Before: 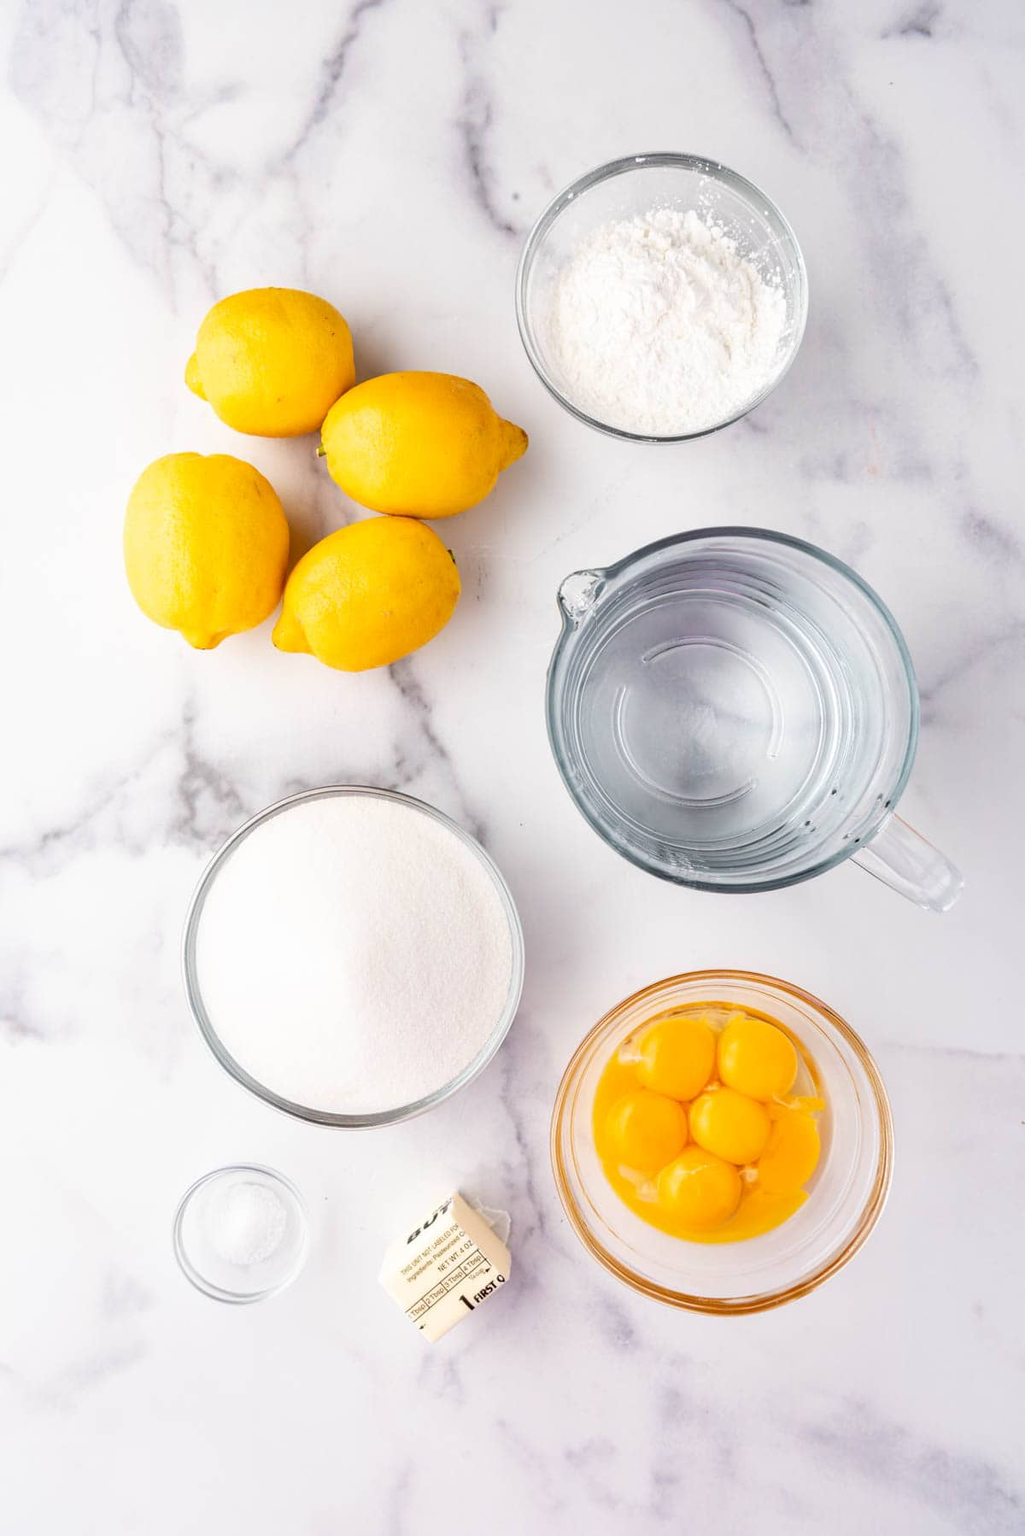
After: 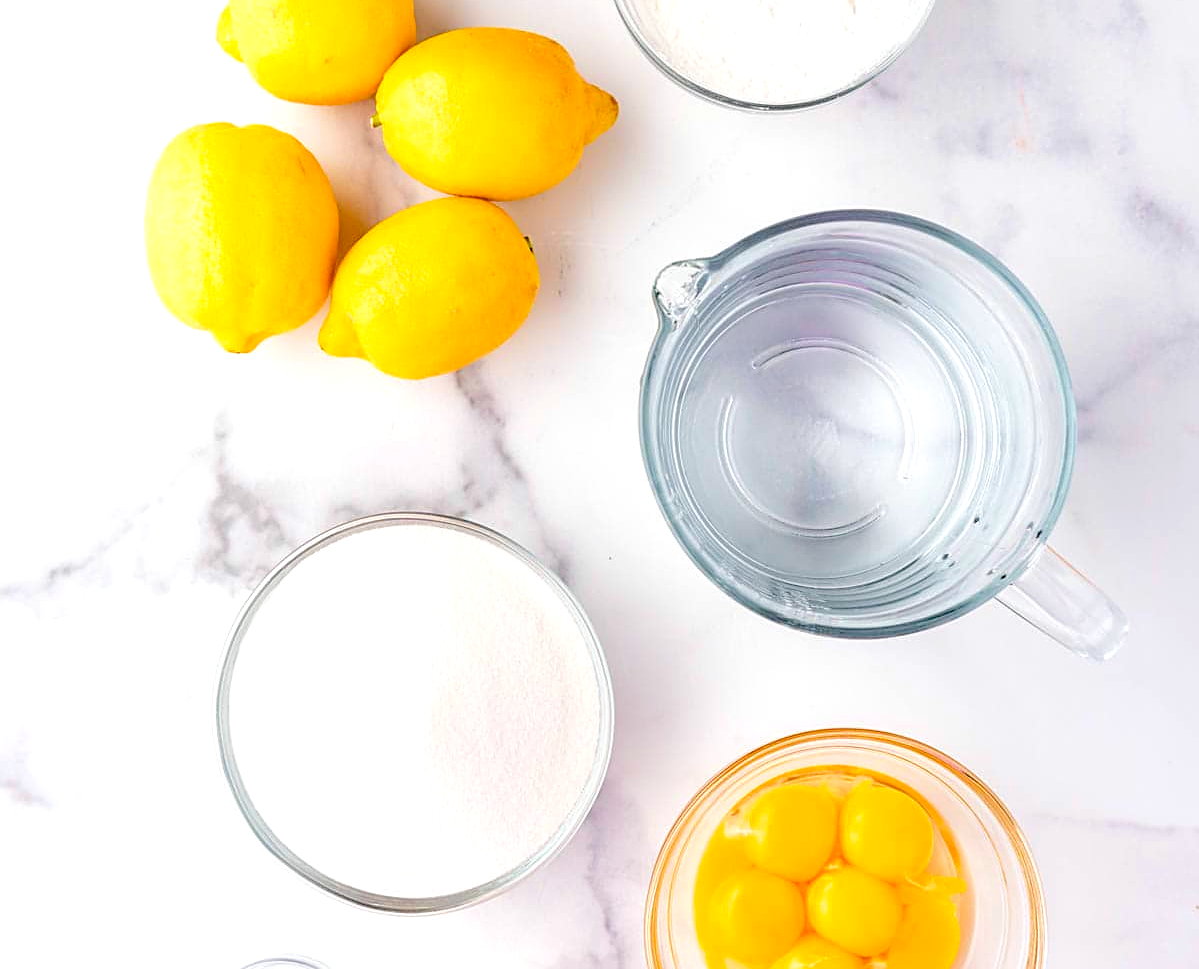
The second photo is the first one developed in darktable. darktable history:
color balance rgb: global offset › luminance -0.34%, global offset › chroma 0.111%, global offset › hue 167.2°, linear chroma grading › global chroma 7.846%, perceptual saturation grading › global saturation 2.129%, perceptual saturation grading › highlights -2.559%, perceptual saturation grading › mid-tones 3.953%, perceptual saturation grading › shadows 8.563%
crop and rotate: top 22.698%, bottom 23.366%
sharpen: on, module defaults
tone equalizer: -8 EV 0.998 EV, -7 EV 0.999 EV, -6 EV 0.983 EV, -5 EV 1.01 EV, -4 EV 1.04 EV, -3 EV 0.723 EV, -2 EV 0.471 EV, -1 EV 0.235 EV, edges refinement/feathering 500, mask exposure compensation -1.57 EV, preserve details no
velvia: strength 14.75%
